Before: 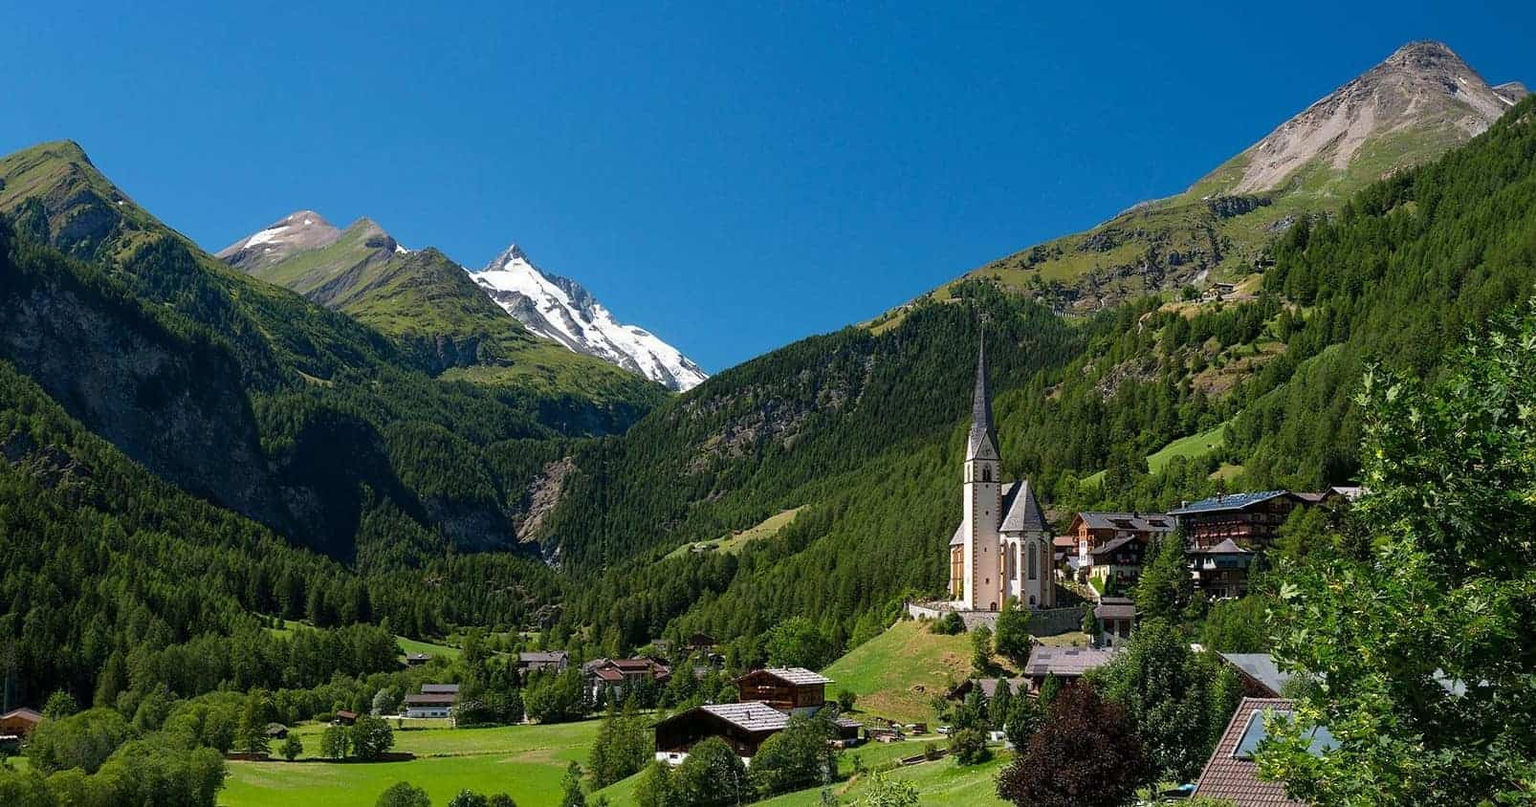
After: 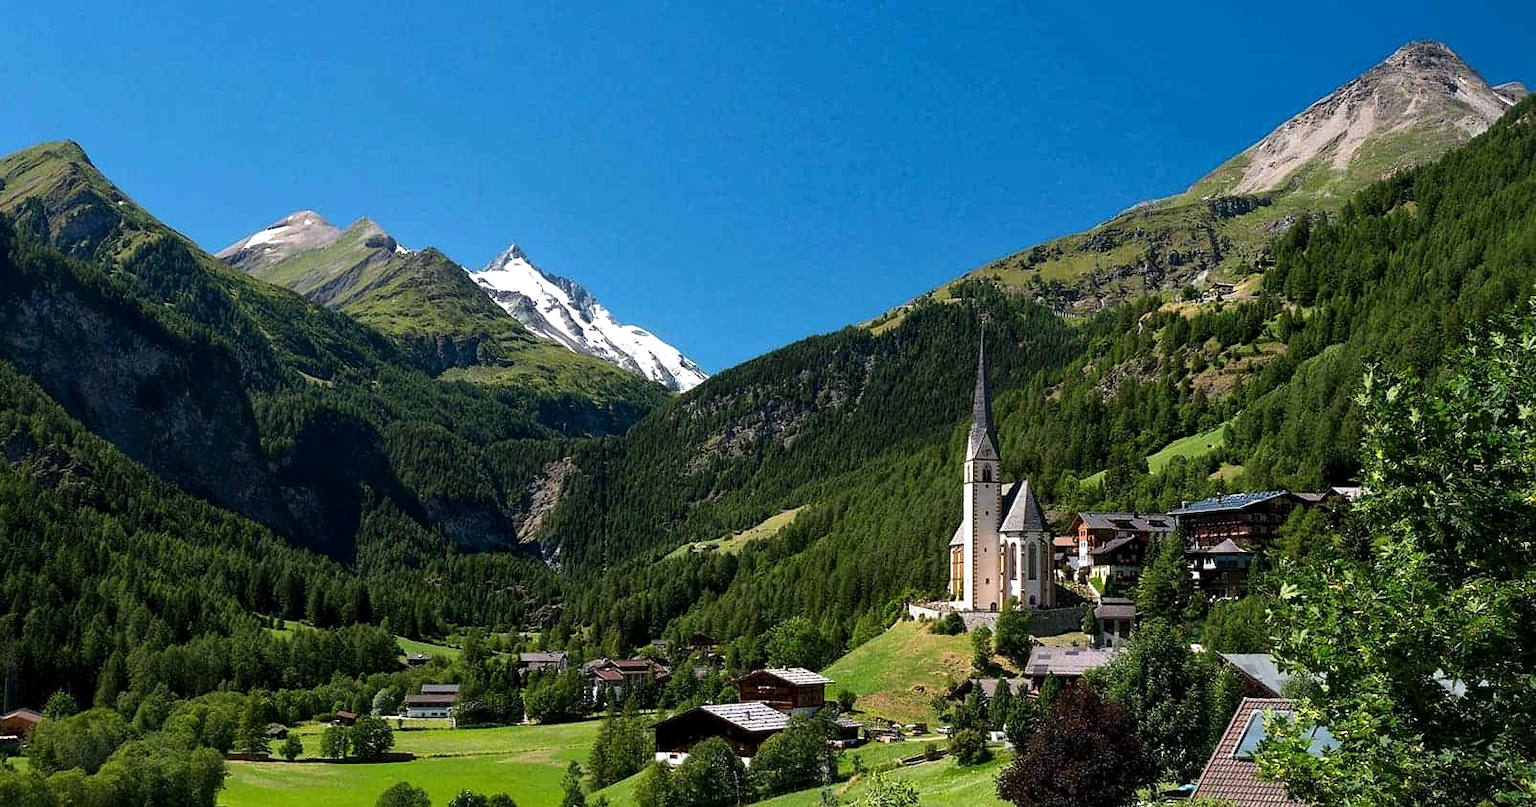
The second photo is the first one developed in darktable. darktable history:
local contrast: mode bilateral grid, contrast 20, coarseness 50, detail 120%, midtone range 0.2
tone equalizer: -8 EV -0.417 EV, -7 EV -0.389 EV, -6 EV -0.333 EV, -5 EV -0.222 EV, -3 EV 0.222 EV, -2 EV 0.333 EV, -1 EV 0.389 EV, +0 EV 0.417 EV, edges refinement/feathering 500, mask exposure compensation -1.57 EV, preserve details no
